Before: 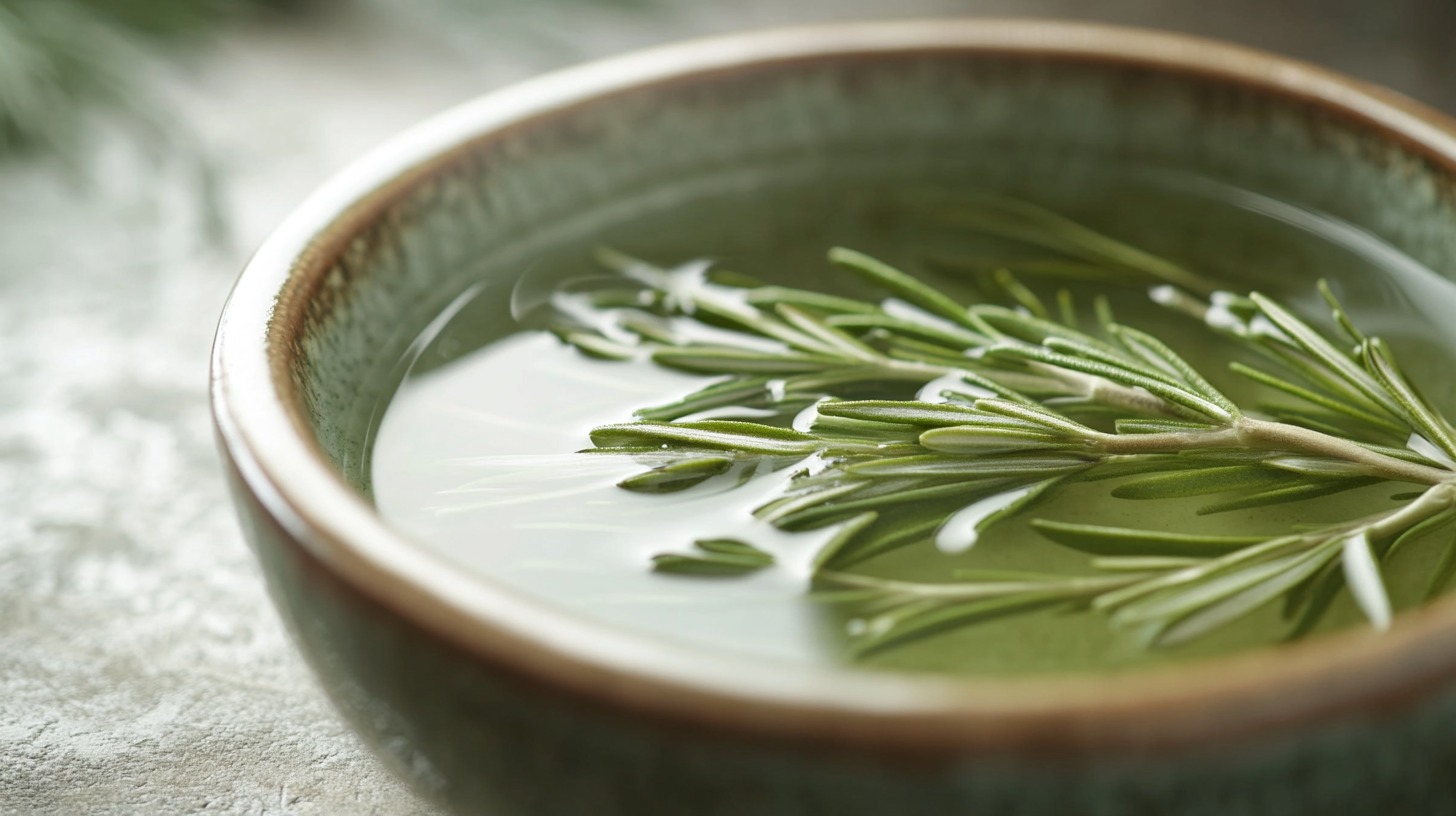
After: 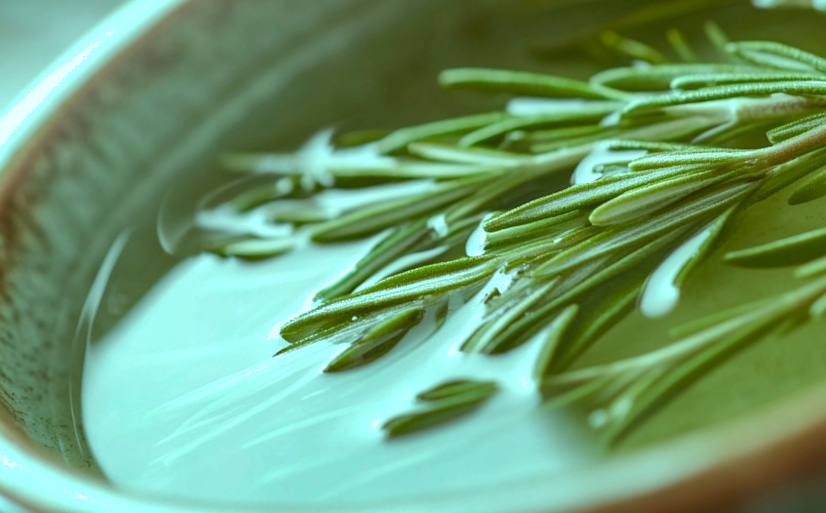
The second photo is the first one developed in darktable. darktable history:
crop and rotate: angle 20.94°, left 6.847%, right 3.903%, bottom 1.106%
color balance rgb: highlights gain › chroma 5.446%, highlights gain › hue 196.86°, perceptual saturation grading › global saturation 20%, perceptual saturation grading › highlights -25.005%, perceptual saturation grading › shadows 24.948%
local contrast: on, module defaults
shadows and highlights: on, module defaults
